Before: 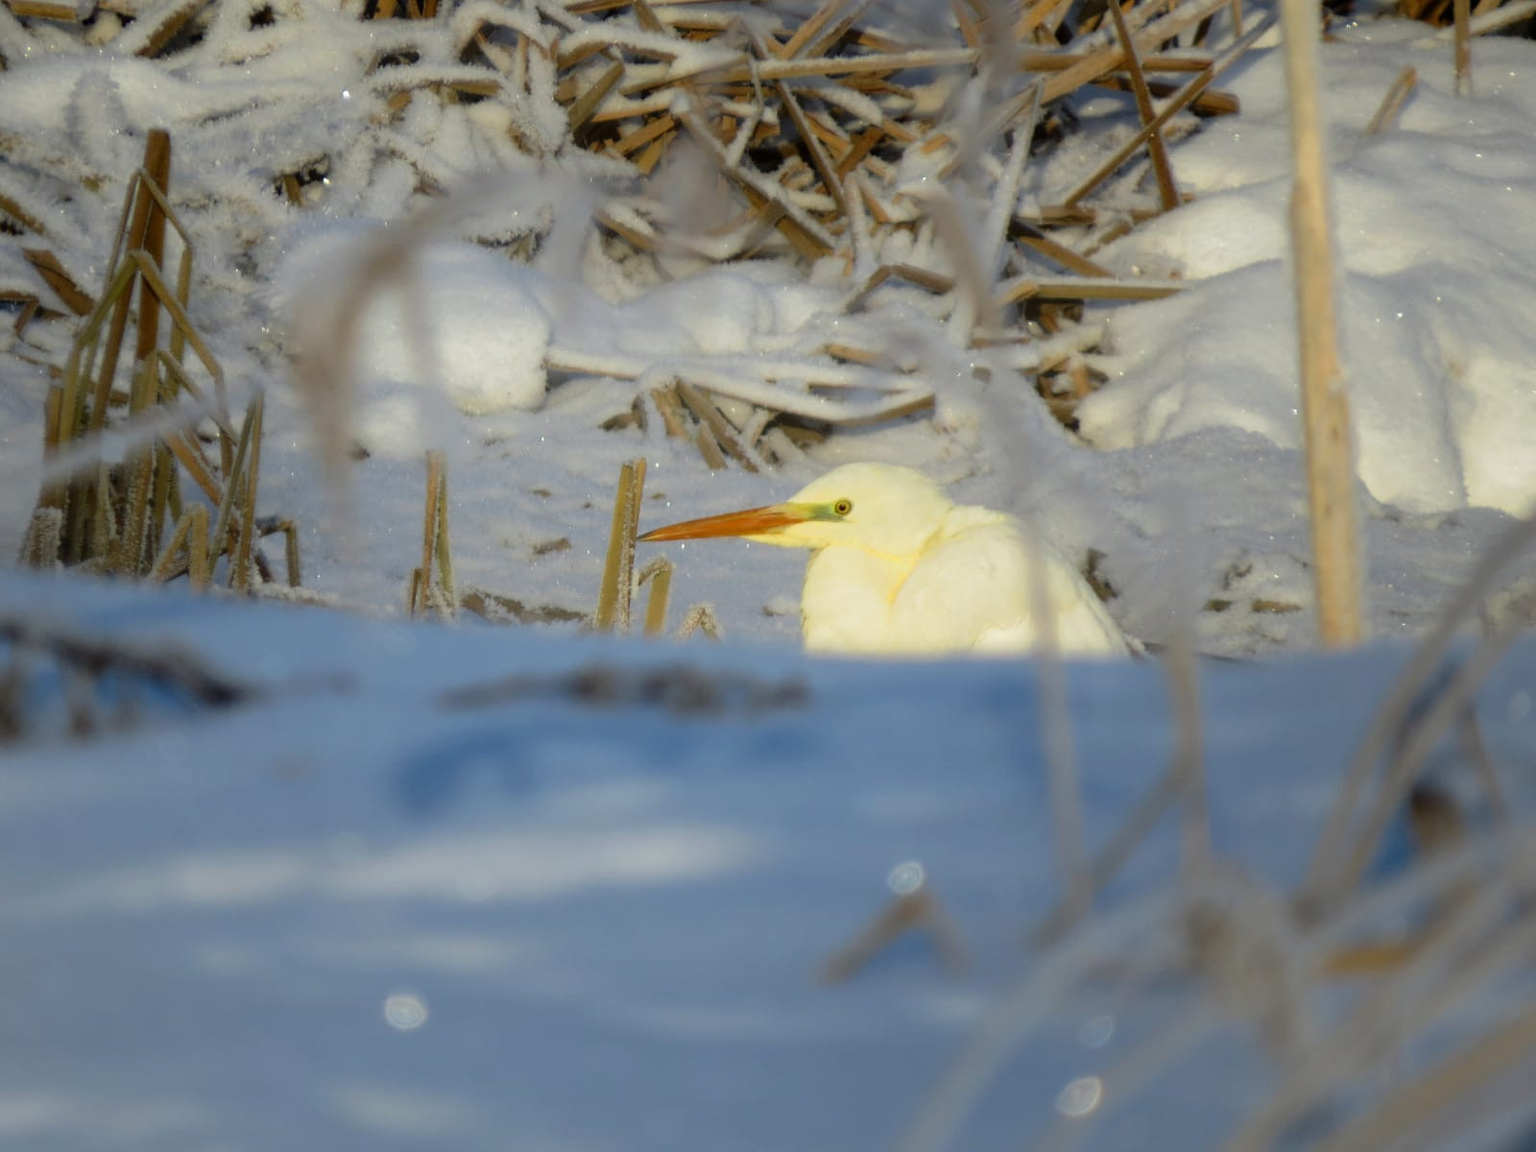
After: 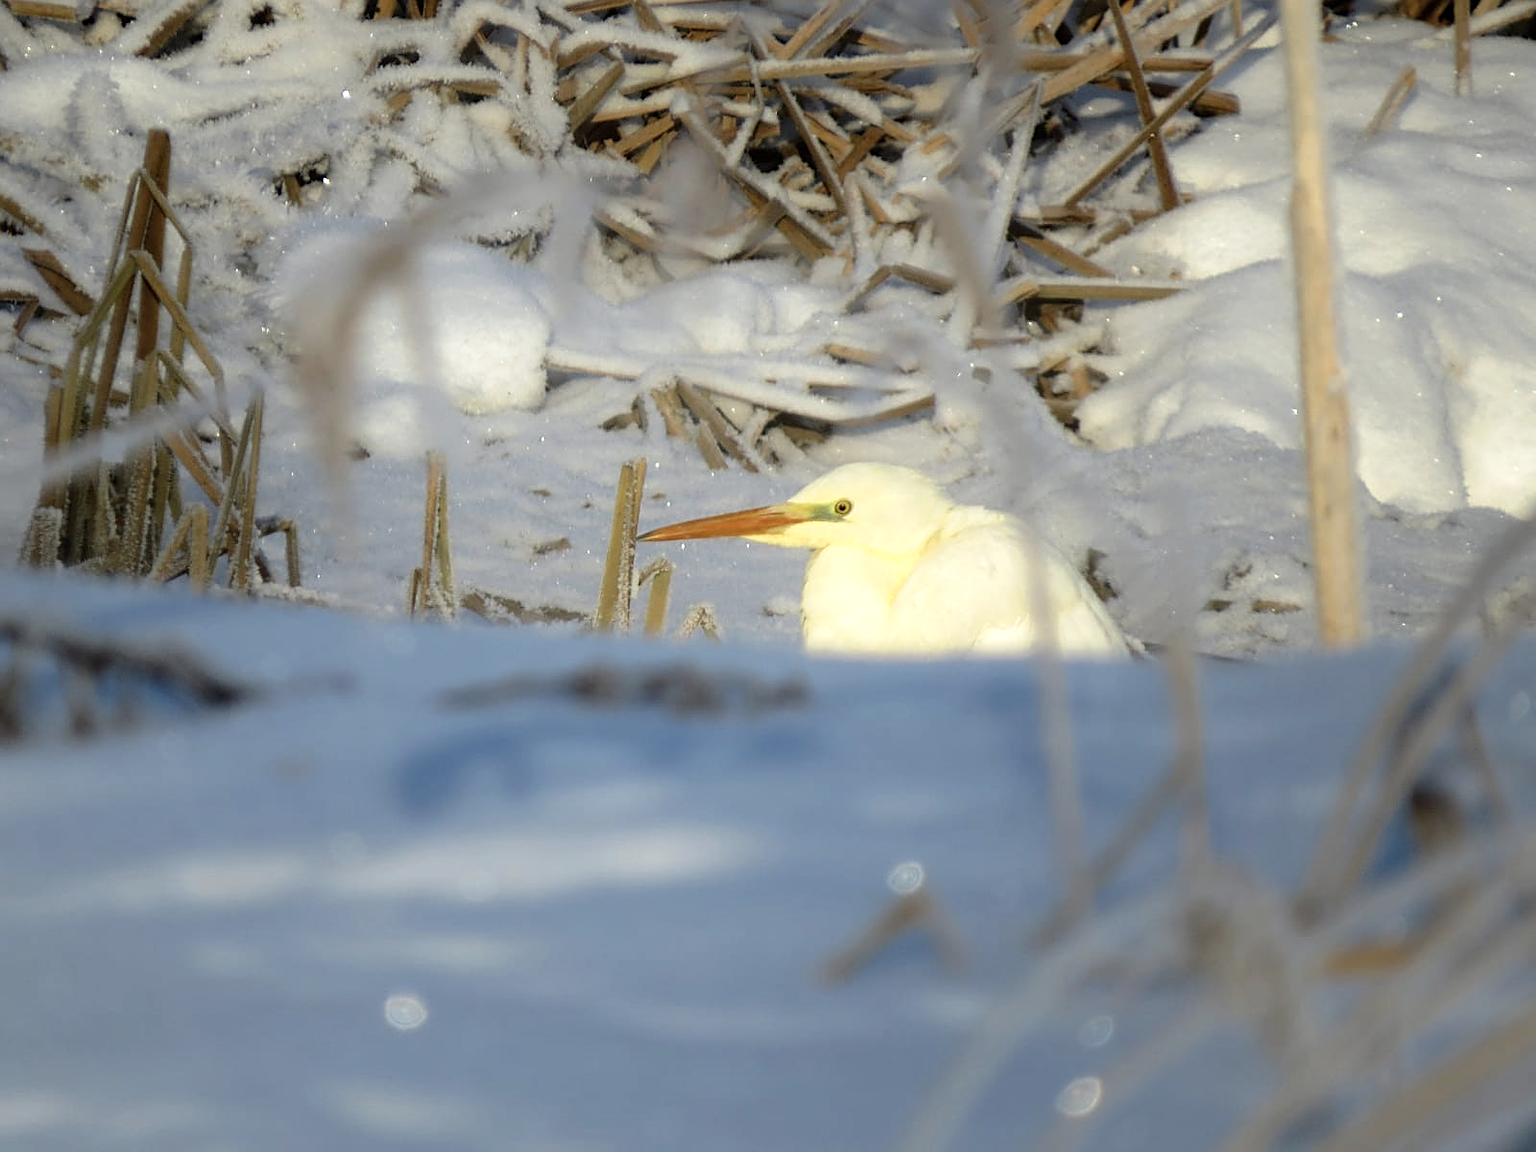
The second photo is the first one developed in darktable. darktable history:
sharpen: on, module defaults
color correction: highlights b* -0.003, saturation 0.796
tone equalizer: -8 EV -0.399 EV, -7 EV -0.423 EV, -6 EV -0.318 EV, -5 EV -0.183 EV, -3 EV 0.211 EV, -2 EV 0.319 EV, -1 EV 0.374 EV, +0 EV 0.427 EV, mask exposure compensation -0.511 EV
